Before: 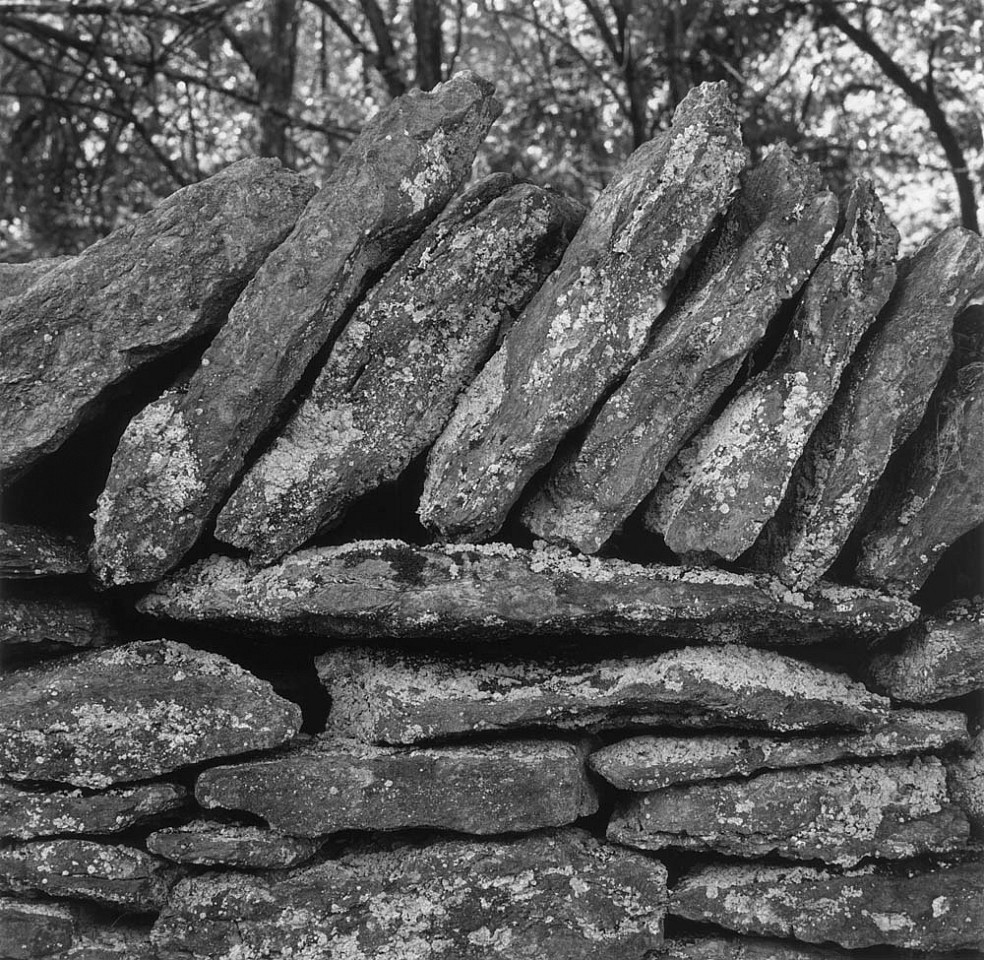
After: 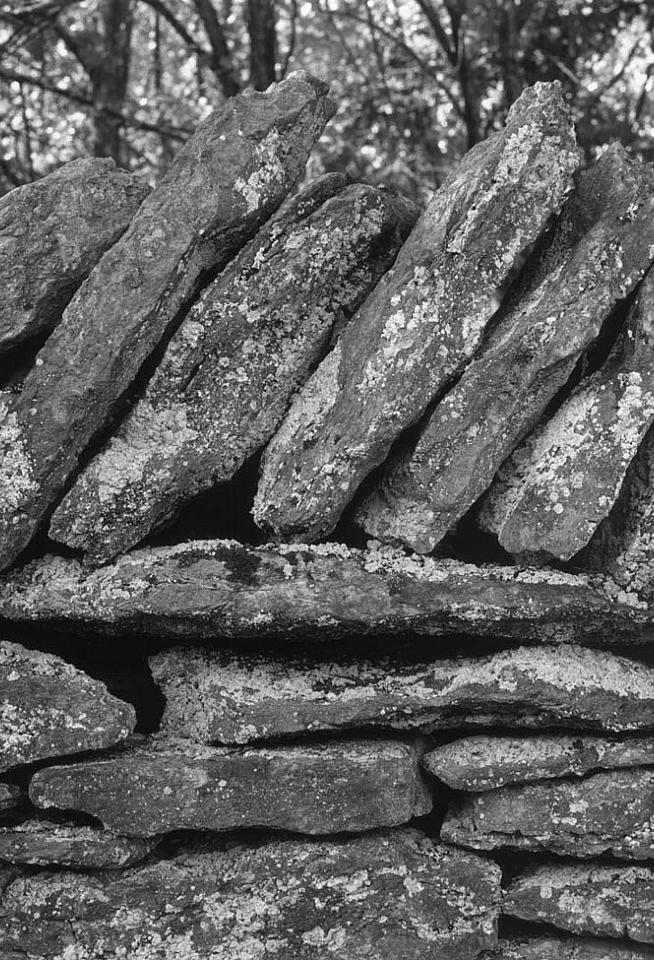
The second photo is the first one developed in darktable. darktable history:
exposure: exposure 0.127 EV, compensate highlight preservation false
crop: left 16.899%, right 16.556%
